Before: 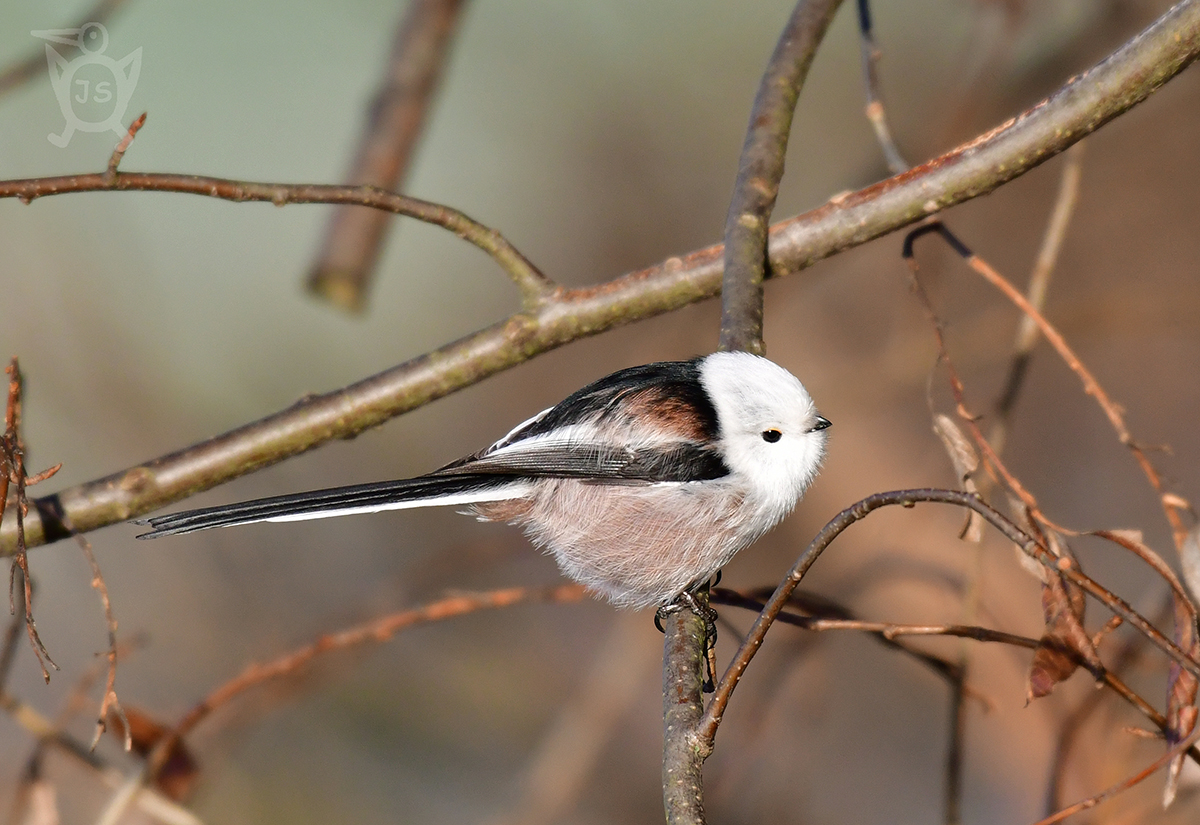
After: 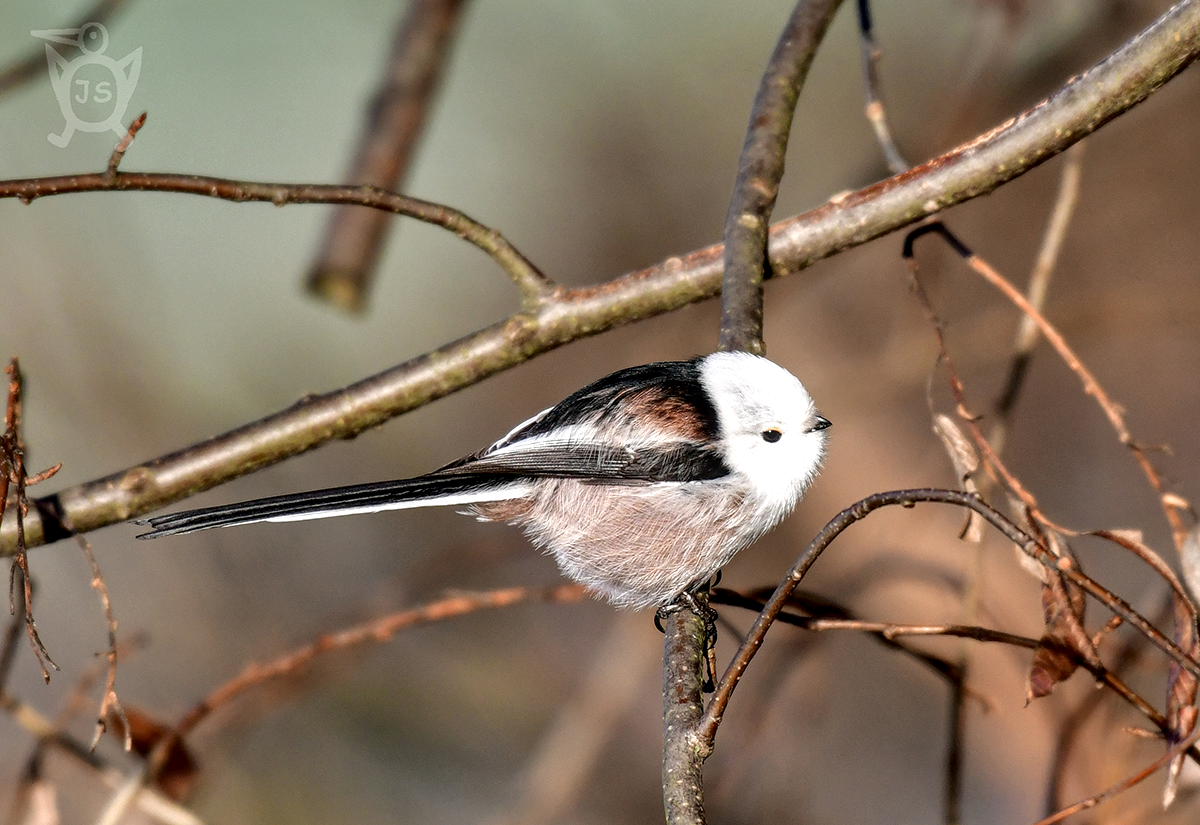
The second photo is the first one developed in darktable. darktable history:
shadows and highlights: shadows 43.71, white point adjustment -1.46, soften with gaussian
local contrast: highlights 60%, shadows 60%, detail 160%
